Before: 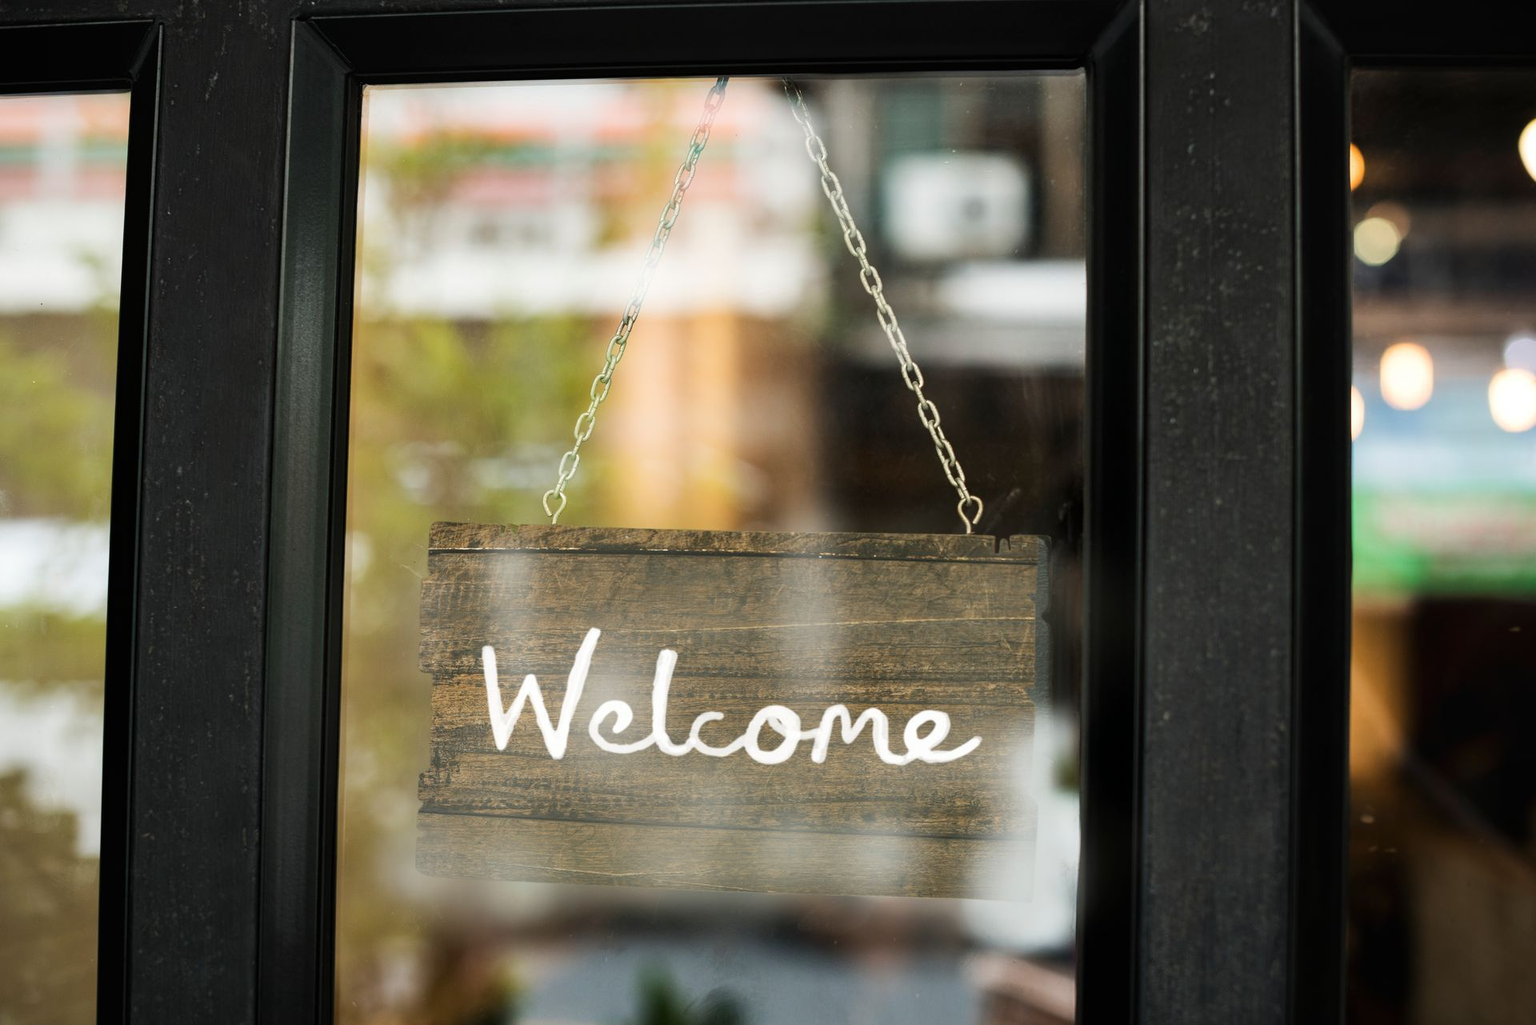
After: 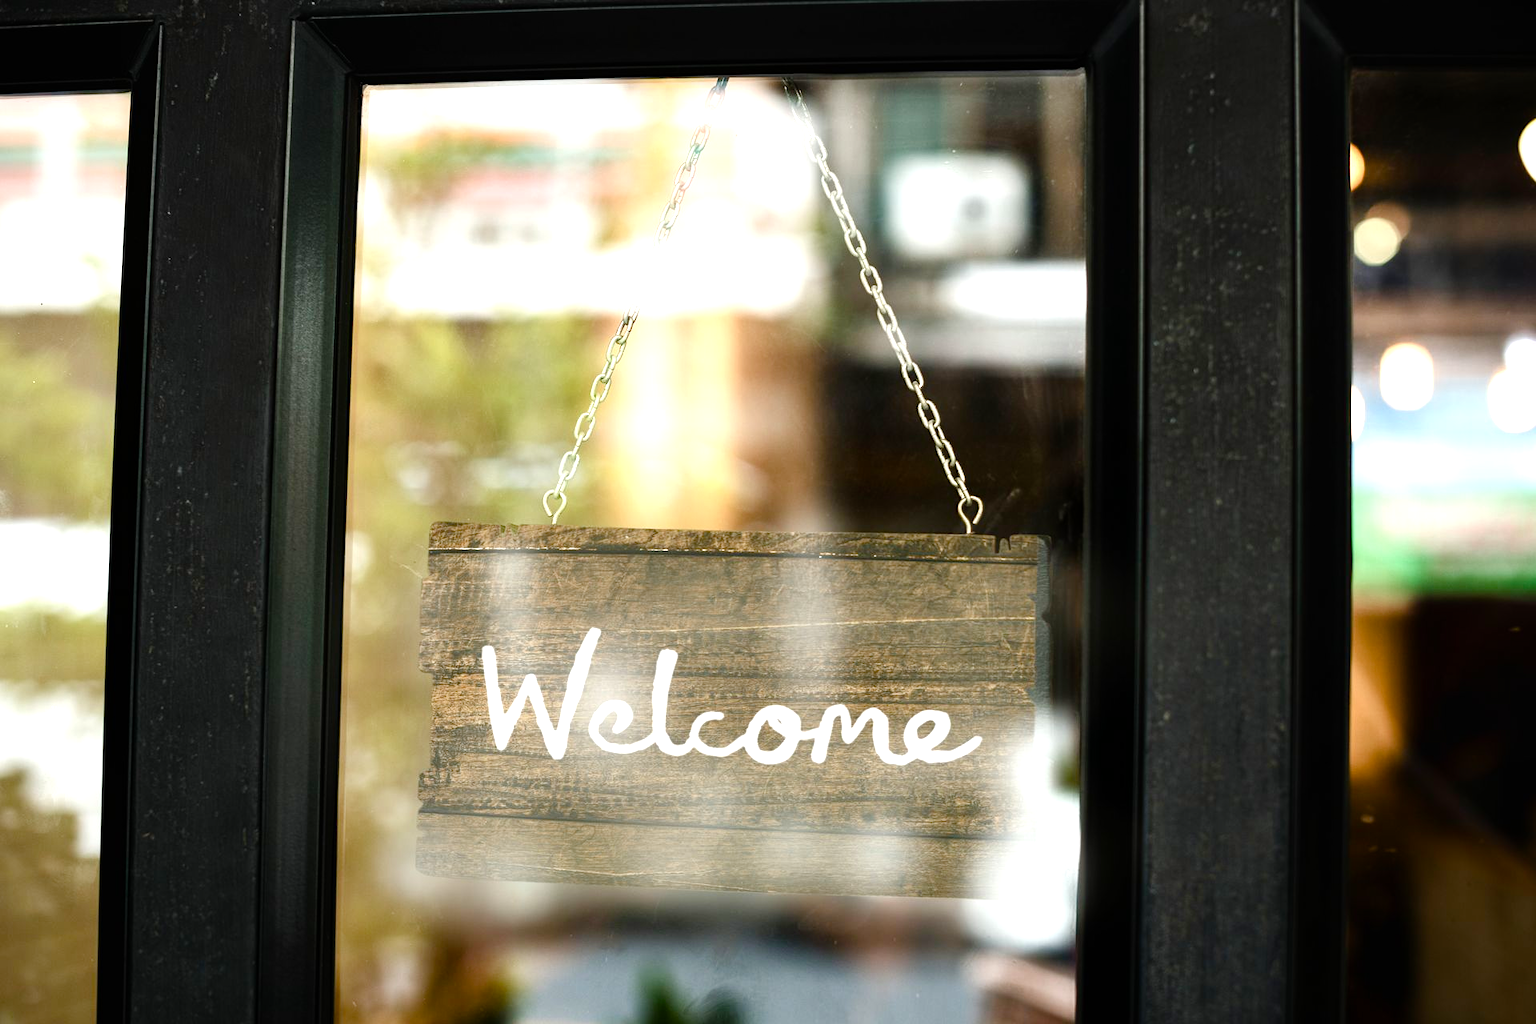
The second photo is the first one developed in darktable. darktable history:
color balance rgb: linear chroma grading › shadows 15.422%, perceptual saturation grading › global saturation 20%, perceptual saturation grading › highlights -48.943%, perceptual saturation grading › shadows 24.83%, perceptual brilliance grading › highlights 2.643%, global vibrance 20%
tone equalizer: -8 EV -0.743 EV, -7 EV -0.681 EV, -6 EV -0.632 EV, -5 EV -0.412 EV, -3 EV 0.399 EV, -2 EV 0.6 EV, -1 EV 0.684 EV, +0 EV 0.761 EV
